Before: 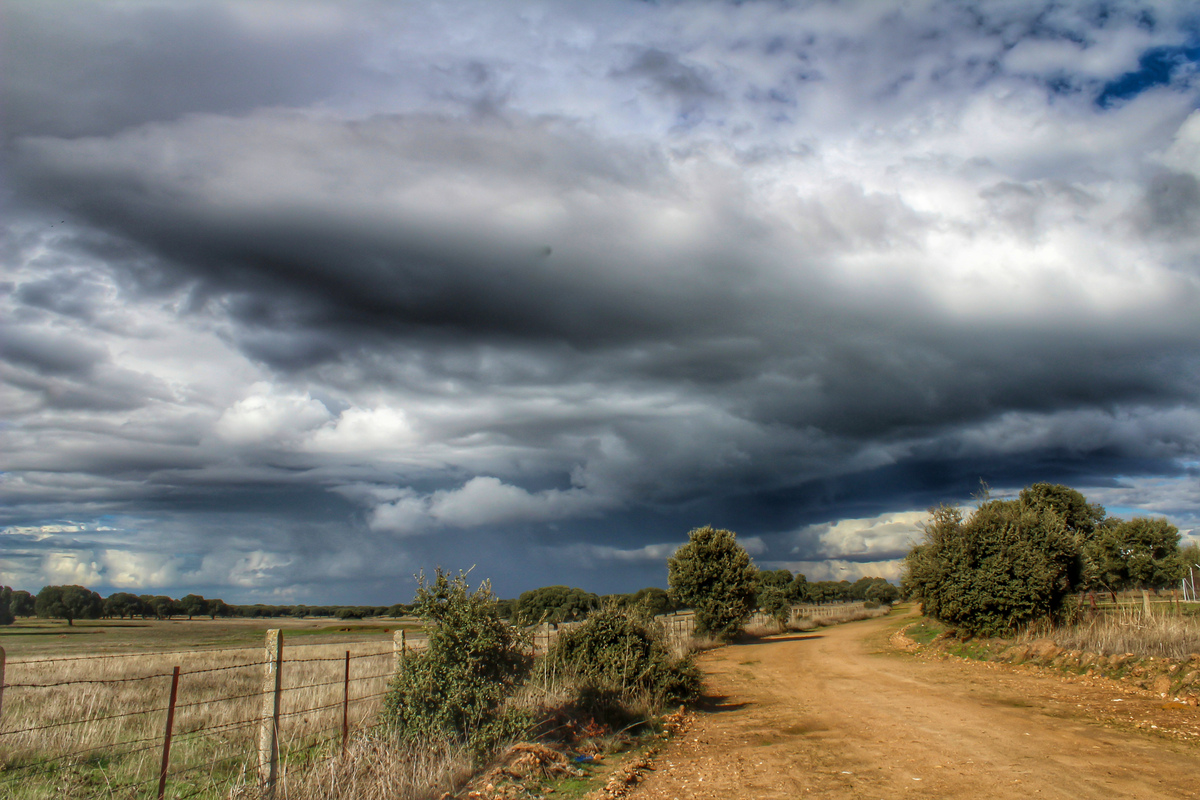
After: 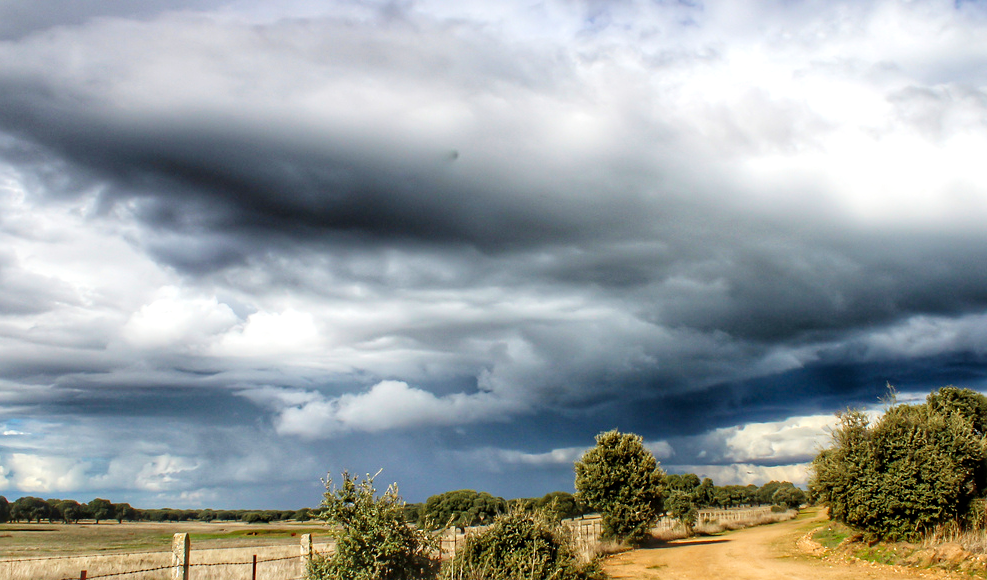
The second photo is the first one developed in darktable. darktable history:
crop: left 7.751%, top 12.035%, right 9.934%, bottom 15.409%
exposure: exposure 0.45 EV, compensate highlight preservation false
sharpen: amount 0.205
base curve: preserve colors none
tone curve: curves: ch0 [(0, 0) (0.004, 0.001) (0.133, 0.112) (0.325, 0.362) (0.832, 0.893) (1, 1)], preserve colors none
